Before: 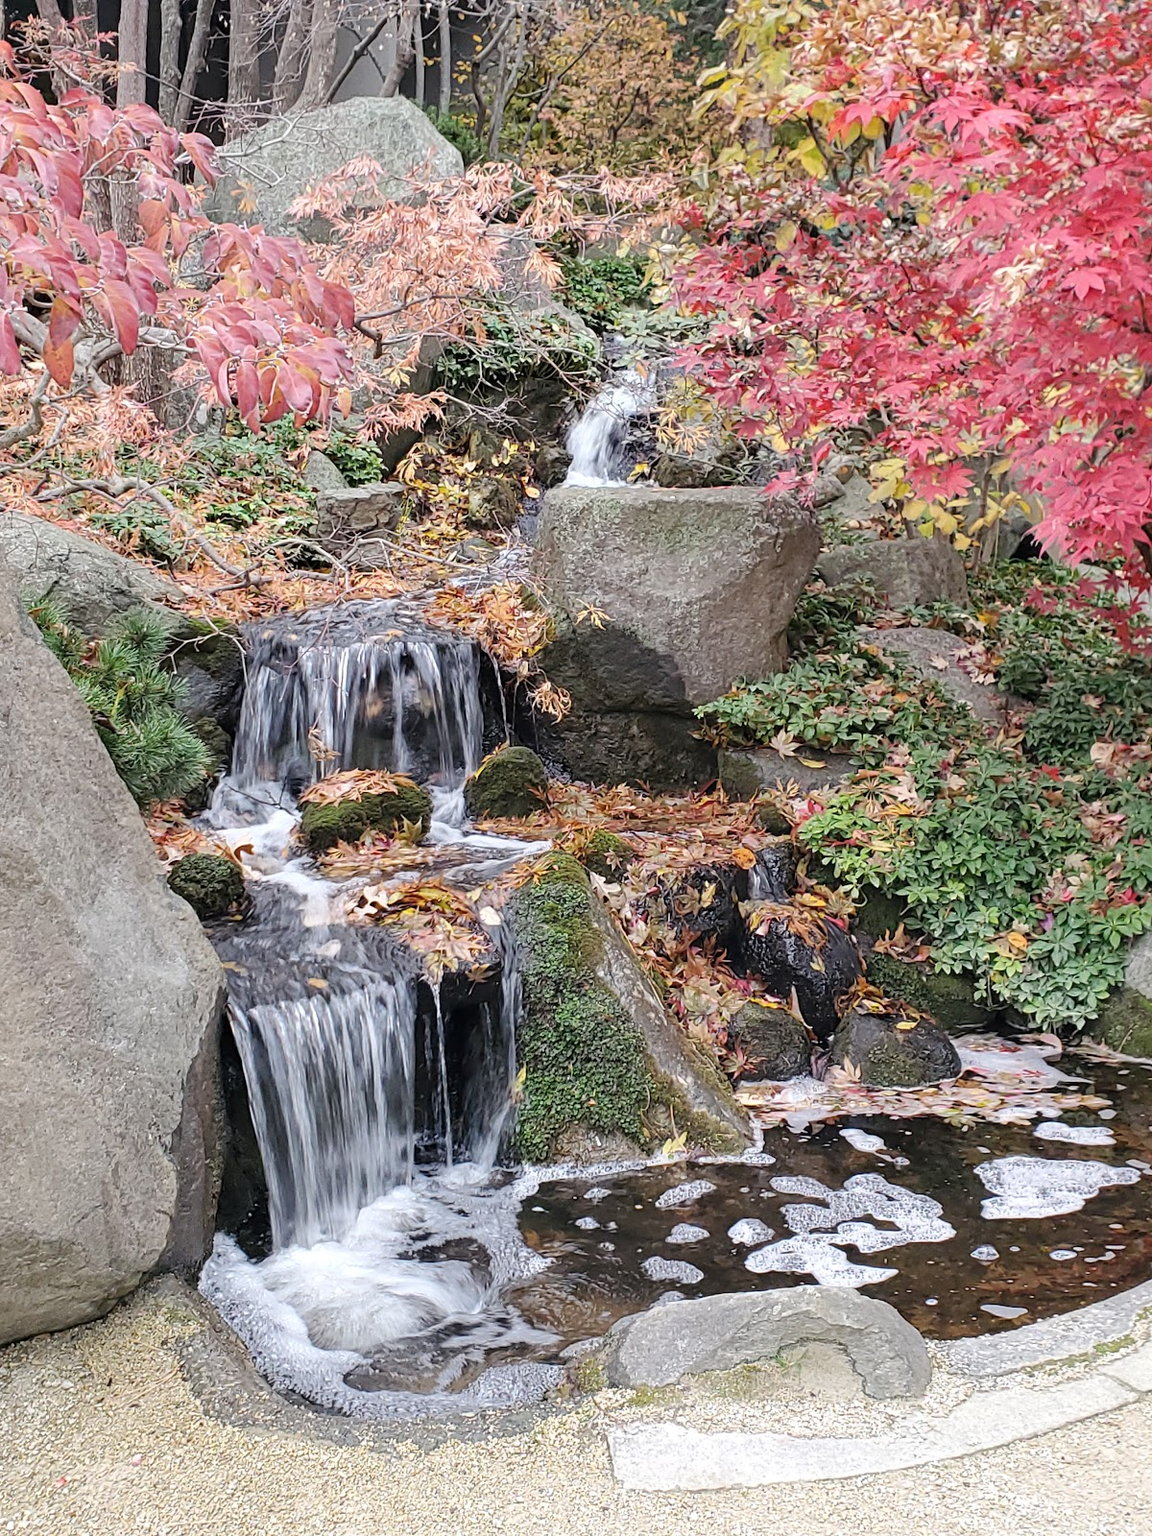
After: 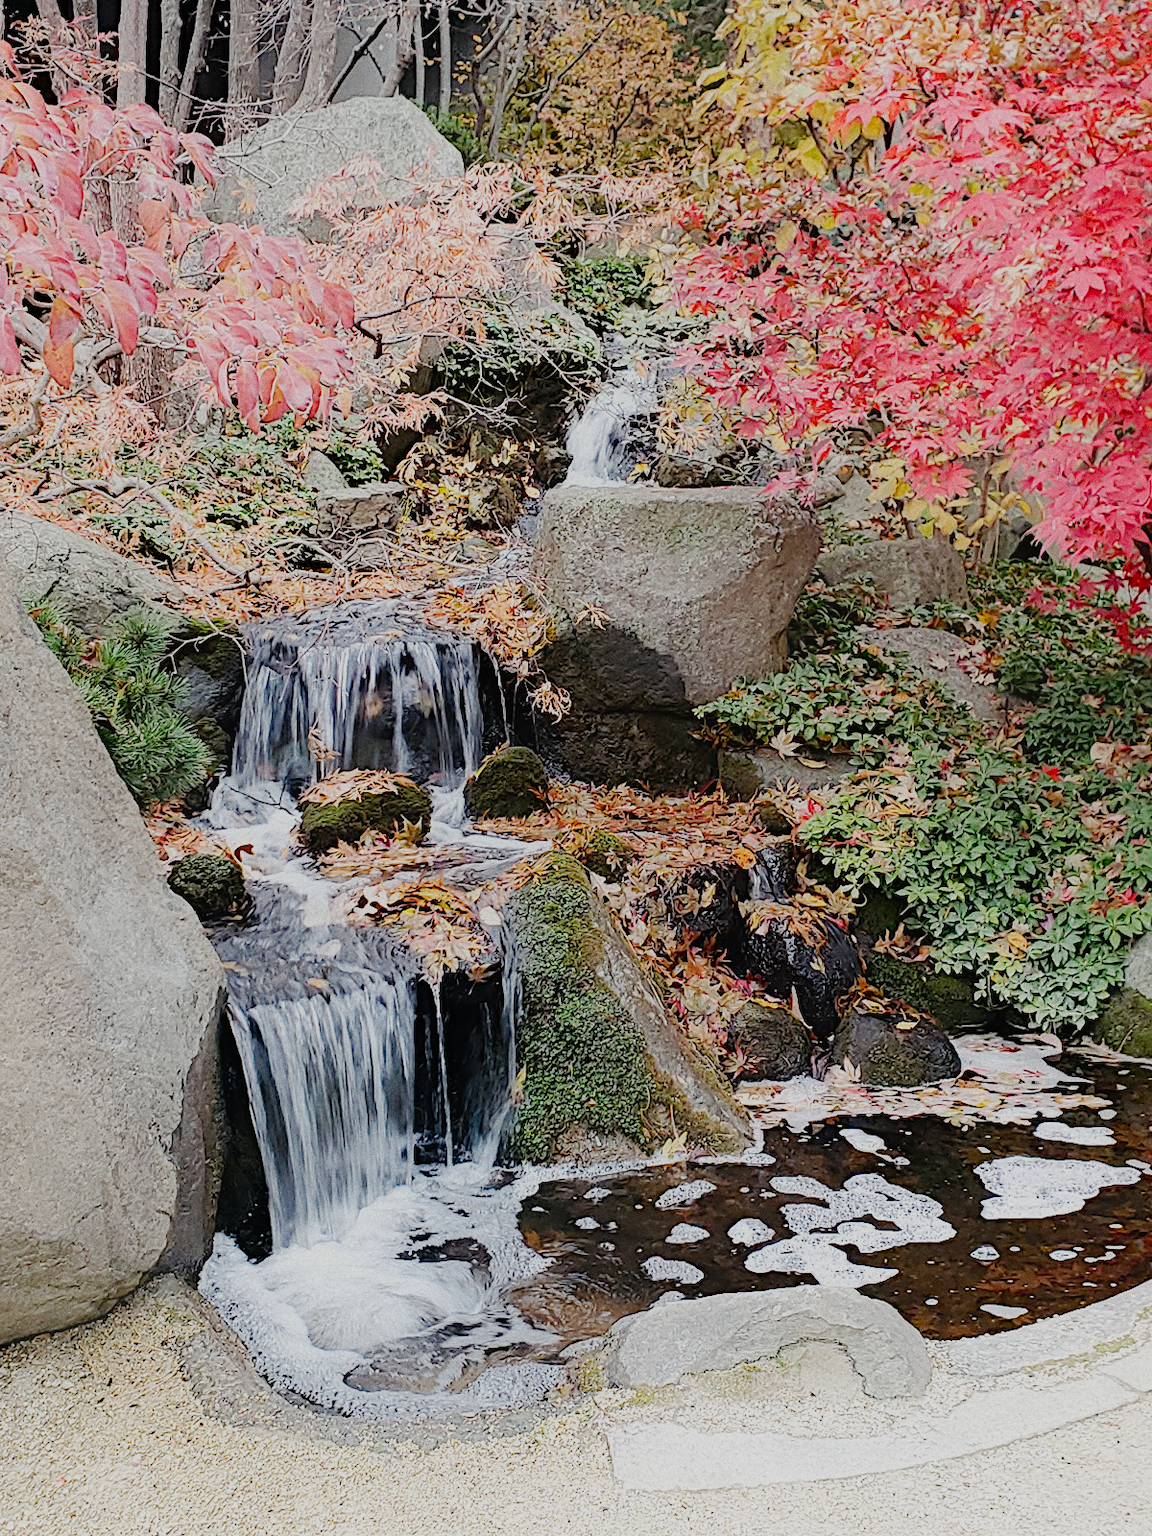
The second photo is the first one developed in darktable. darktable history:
sigmoid "smooth": skew -0.2, preserve hue 0%, red attenuation 0.1, red rotation 0.035, green attenuation 0.1, green rotation -0.017, blue attenuation 0.15, blue rotation -0.052, base primaries Rec2020
contrast equalizer "soft": octaves 7, y [[0.6 ×6], [0.55 ×6], [0 ×6], [0 ×6], [0 ×6]], mix -1
color balance rgb "basic colorfulness: standard": perceptual saturation grading › global saturation 20%, perceptual saturation grading › highlights -25%, perceptual saturation grading › shadows 25%
color balance rgb "filmic contrast": global offset › luminance 0.5%, perceptual brilliance grading › highlights 10%, perceptual brilliance grading › mid-tones 5%, perceptual brilliance grading › shadows -10%
color balance rgb "blue and orange": shadows lift › chroma 7%, shadows lift › hue 249°, highlights gain › chroma 5%, highlights gain › hue 34.5°
diffuse or sharpen "sharpen demosaicing: AA filter": edge sensitivity 1, 1st order anisotropy 100%, 2nd order anisotropy 100%, 3rd order anisotropy 100%, 4th order anisotropy 100%, 1st order speed -25%, 2nd order speed -25%, 3rd order speed -25%, 4th order speed -25%
diffuse or sharpen "1": radius span 32, 1st order speed 50%, 2nd order speed 50%, 3rd order speed 50%, 4th order speed 50% | blend: blend mode normal, opacity 25%; mask: uniform (no mask)
grain: coarseness 0.47 ISO
rgb primaries "nice": tint hue 2.13°, tint purity 0.7%, red hue 0.028, red purity 1.09, green hue 0.023, green purity 1.08, blue hue -0.084, blue purity 1.17
exposure "magic lantern defaults": compensate highlight preservation false
